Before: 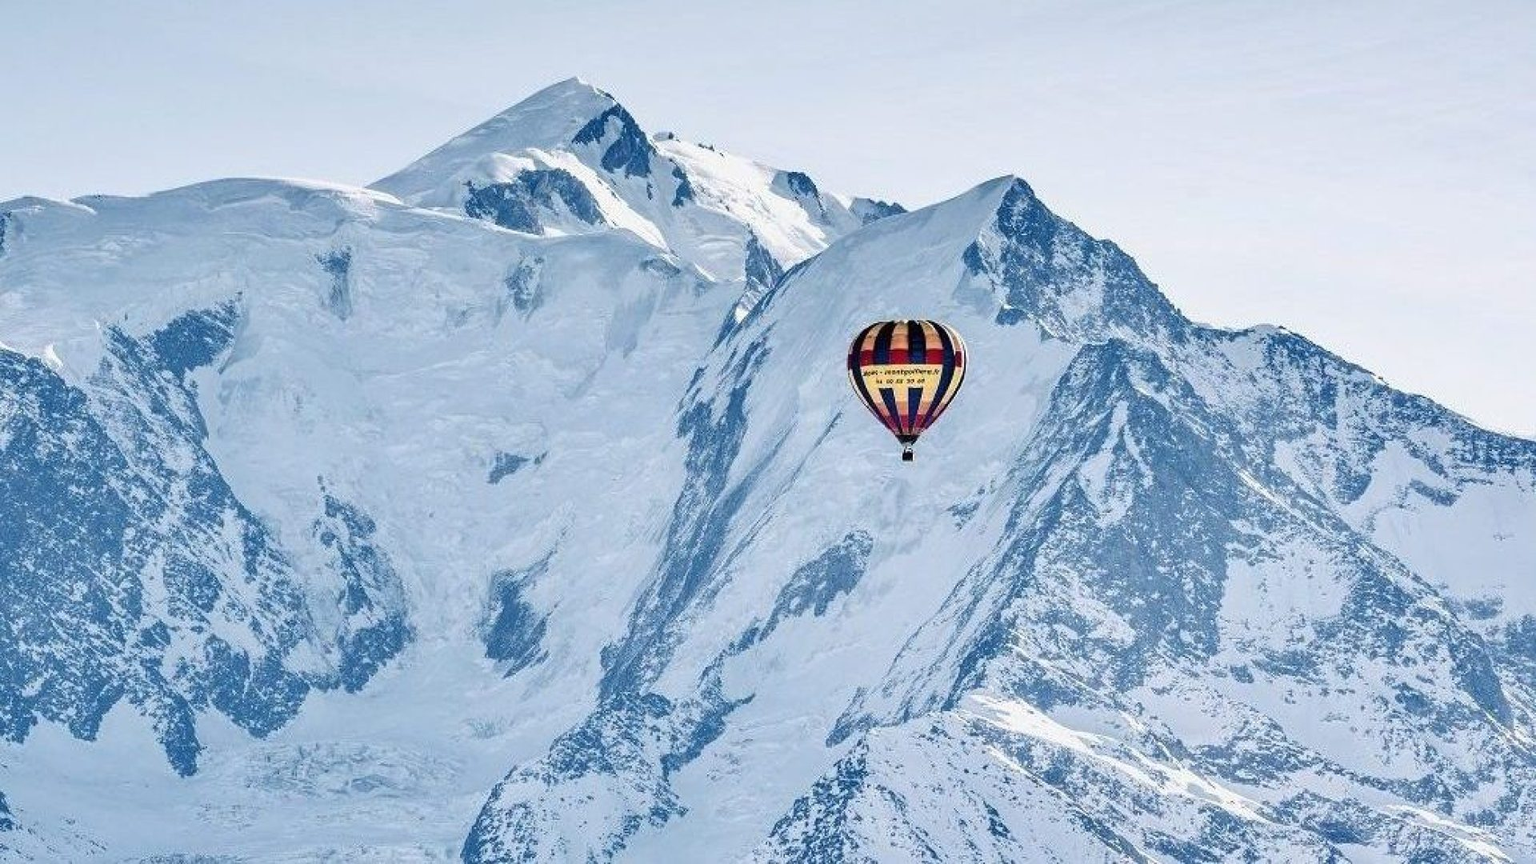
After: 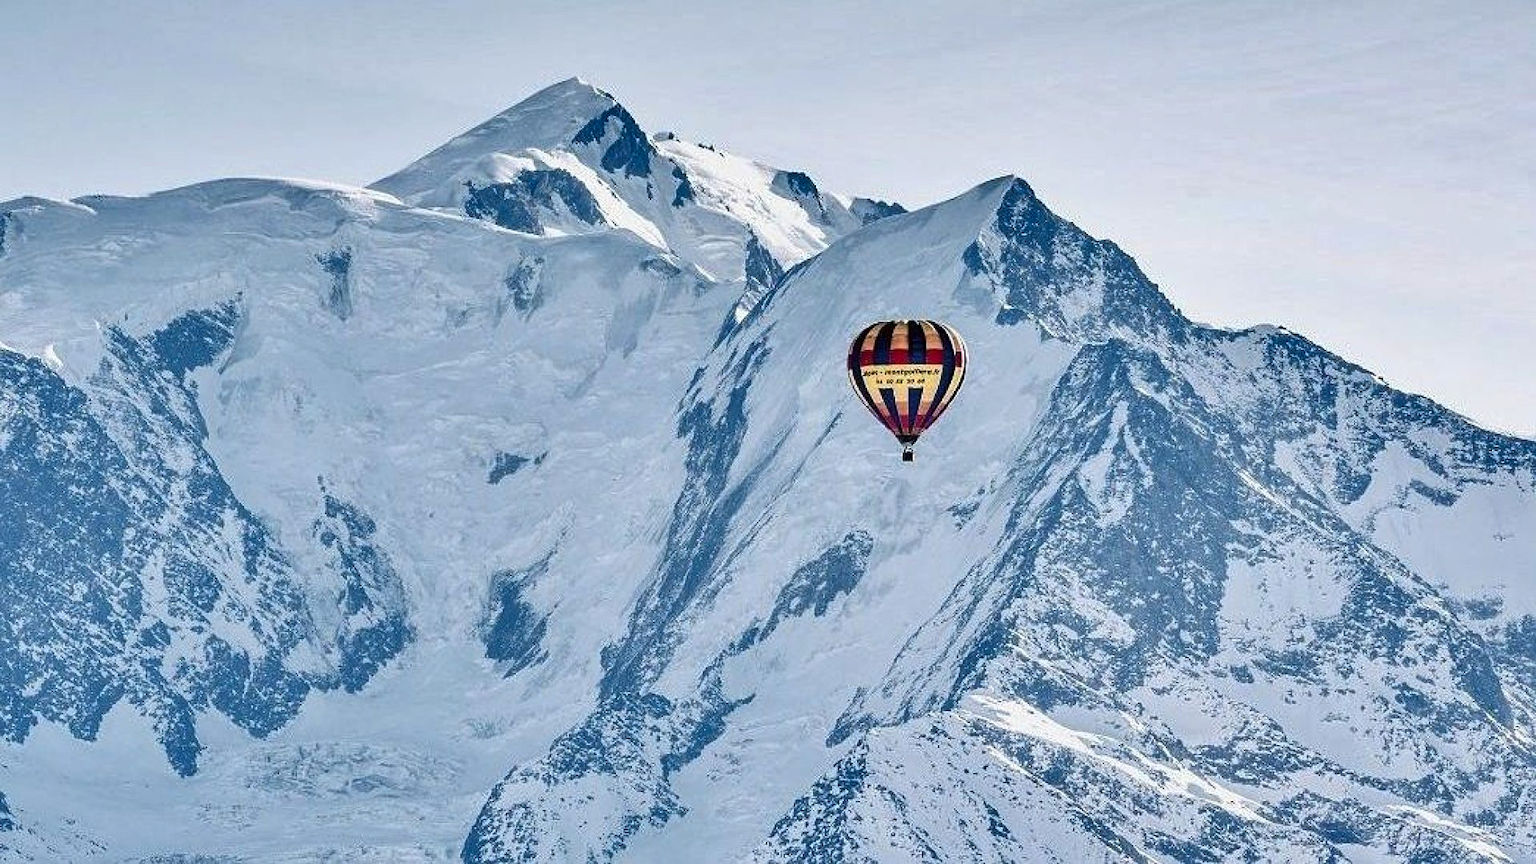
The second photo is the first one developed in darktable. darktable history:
sharpen: amount 0.2
shadows and highlights: low approximation 0.01, soften with gaussian
